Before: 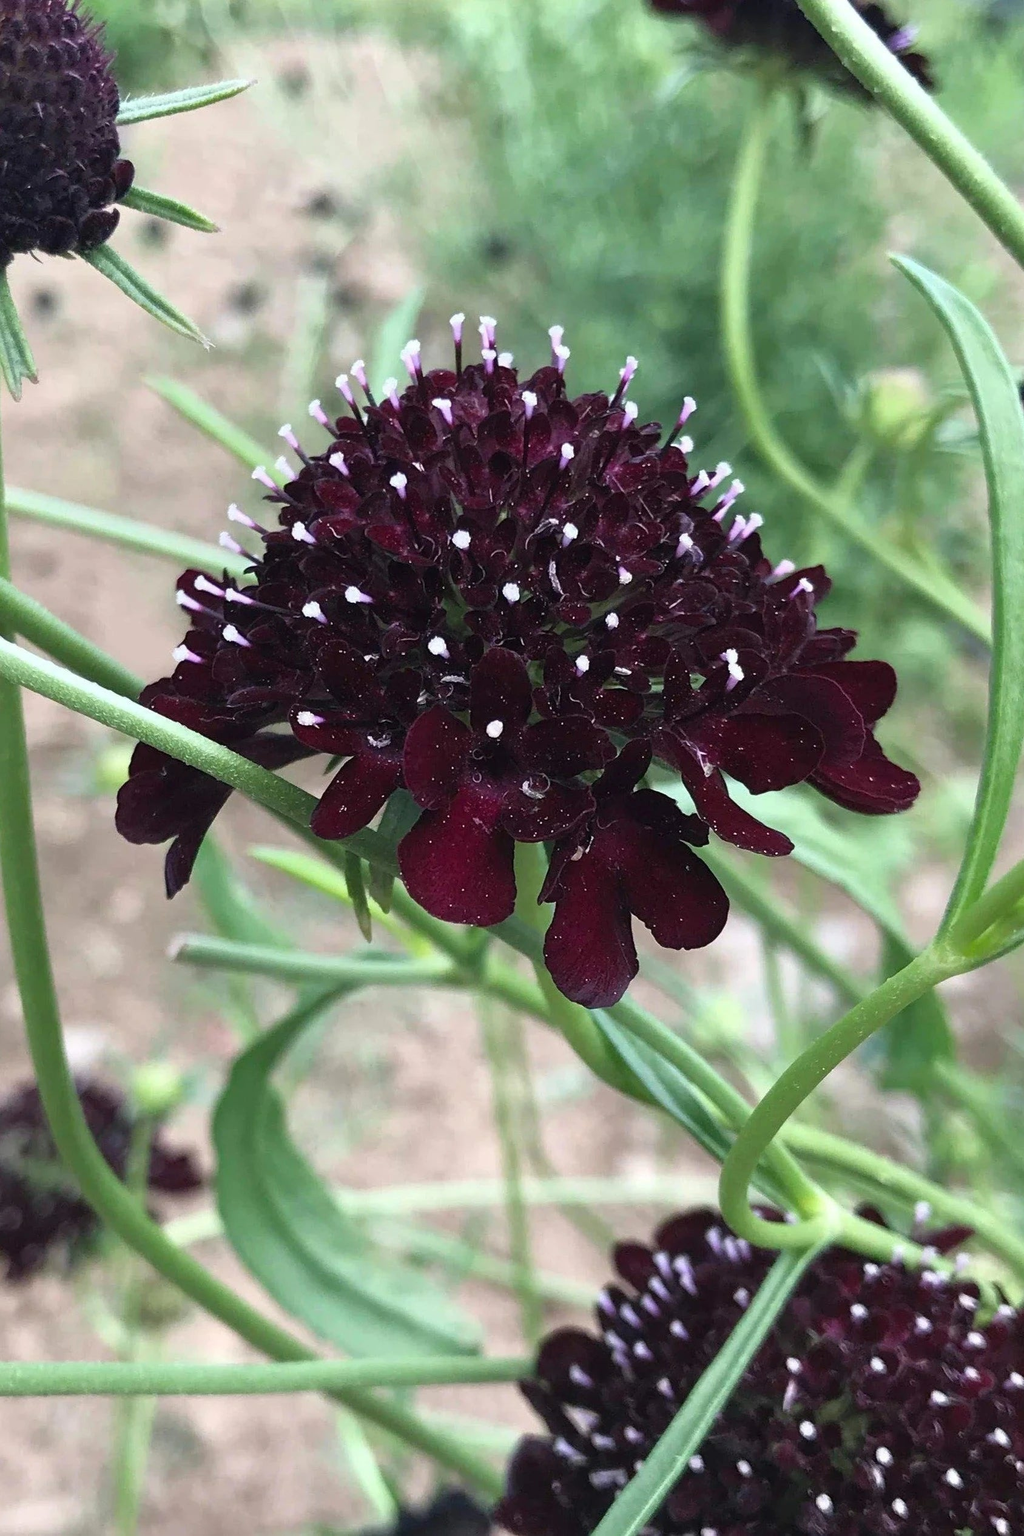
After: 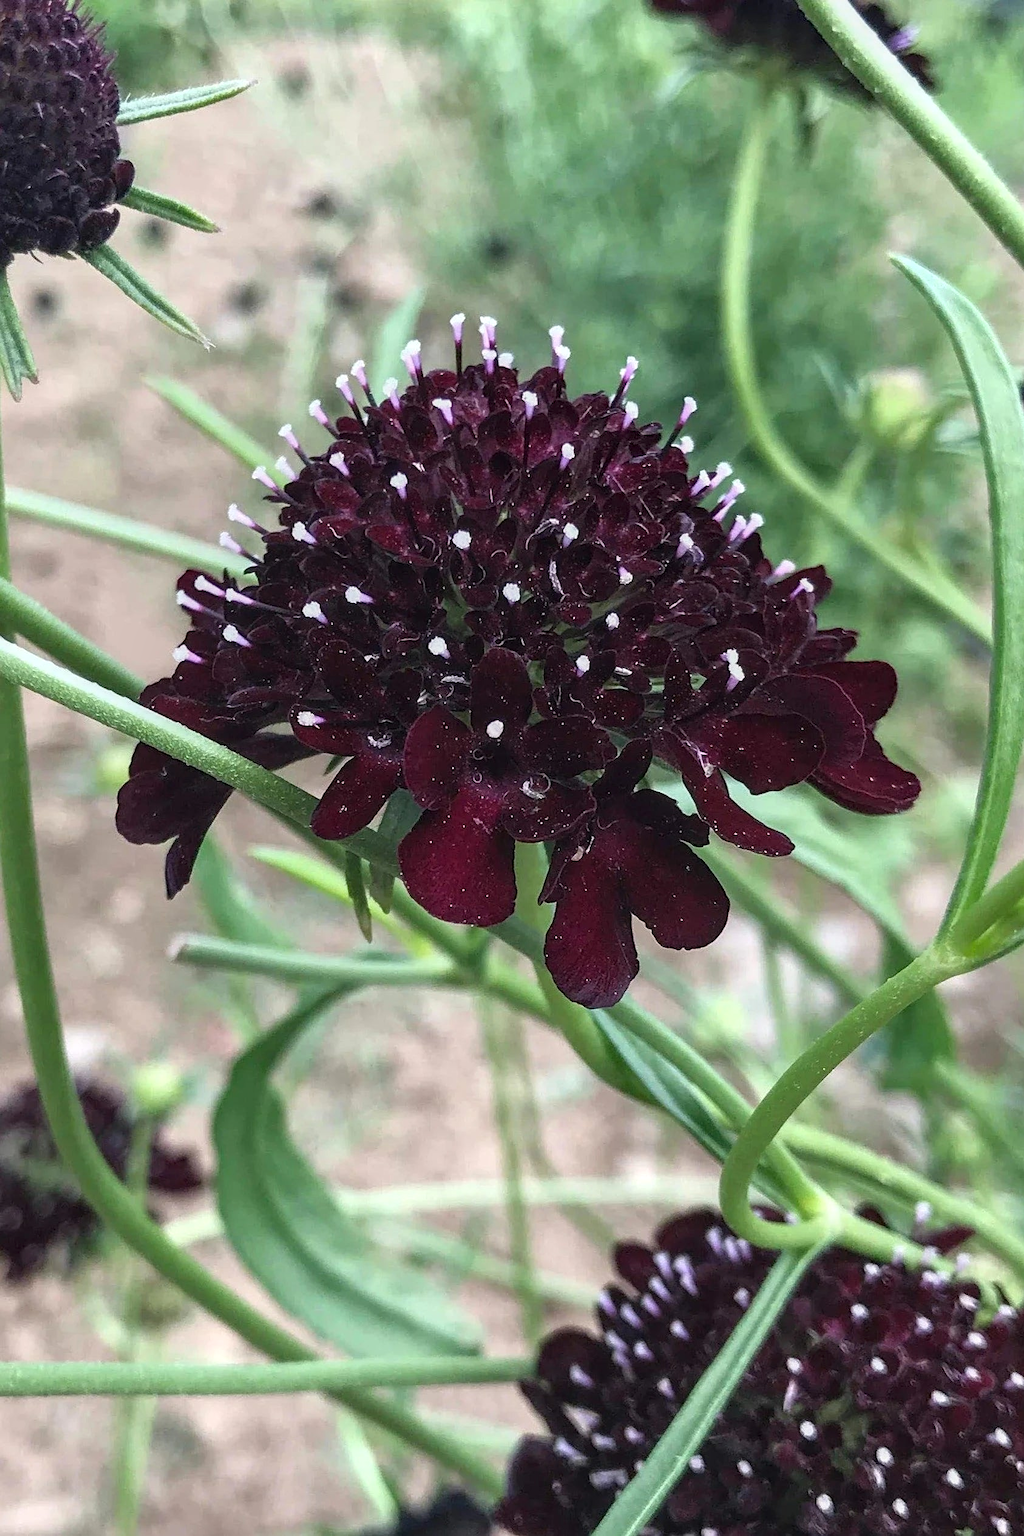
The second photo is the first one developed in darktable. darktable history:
local contrast: on, module defaults
sharpen: amount 0.207
